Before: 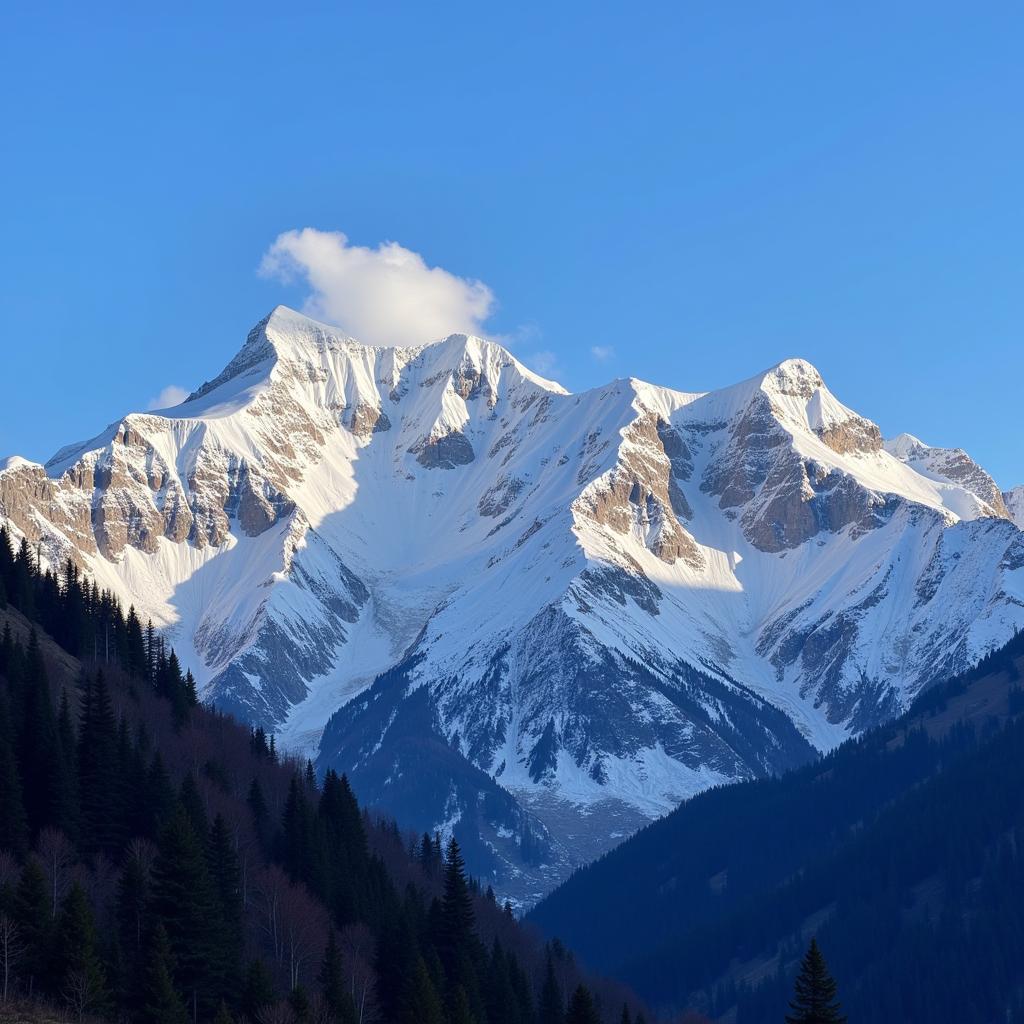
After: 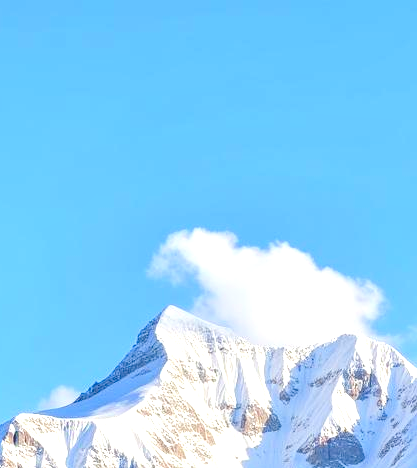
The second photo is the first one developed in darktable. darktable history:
exposure: black level correction 0.001, exposure 0.499 EV, compensate highlight preservation false
crop and rotate: left 10.834%, top 0.062%, right 48.385%, bottom 54.213%
local contrast: detail 142%
levels: levels [0.093, 0.434, 0.988]
